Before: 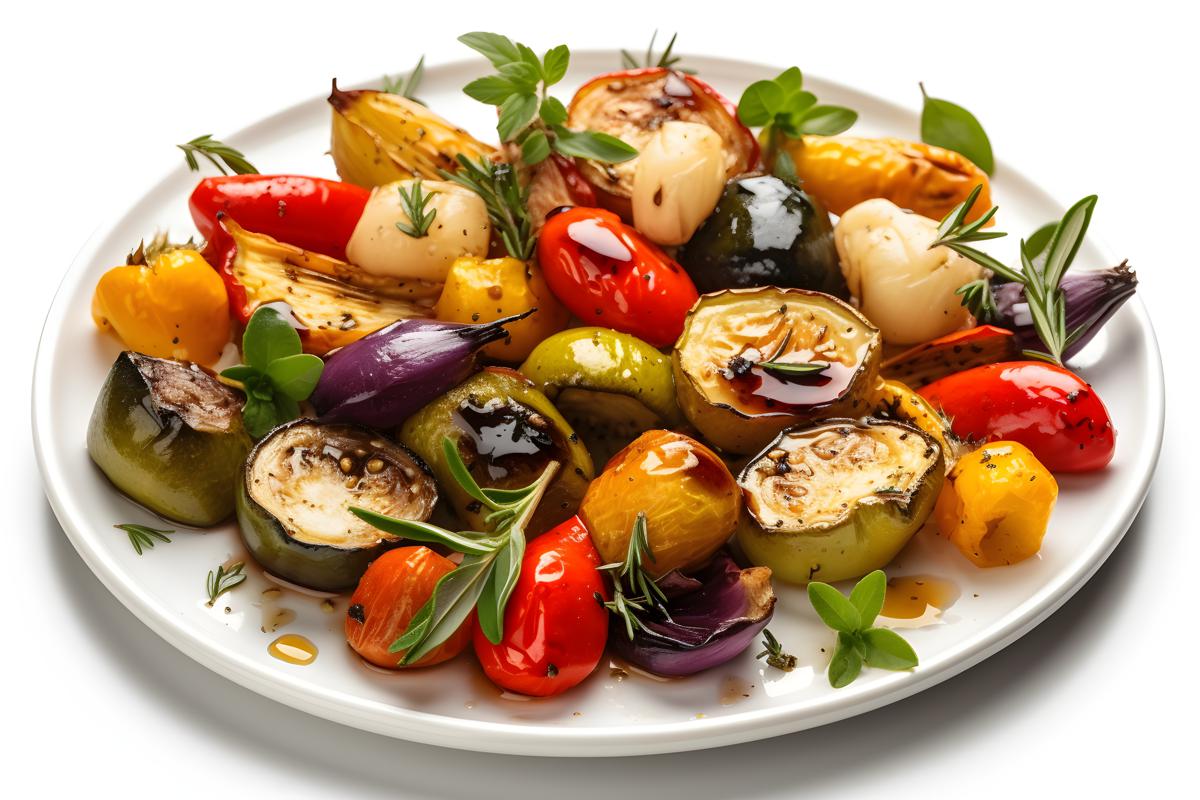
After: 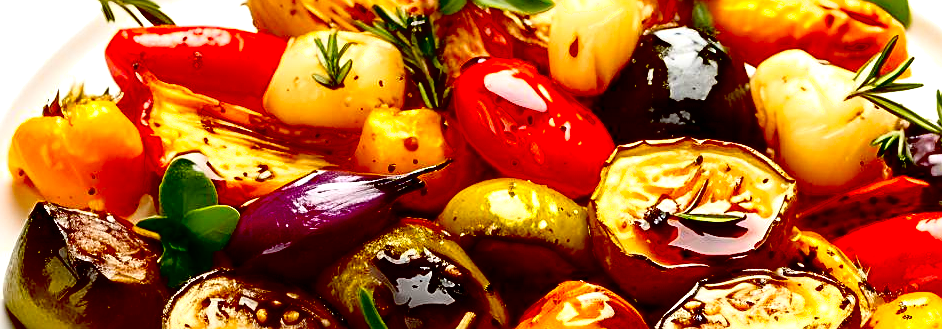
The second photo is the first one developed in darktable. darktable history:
crop: left 7.003%, top 18.668%, right 14.44%, bottom 40.202%
contrast brightness saturation: contrast 0.091, saturation 0.274
sharpen: on, module defaults
shadows and highlights: shadows -0.982, highlights 40.78
haze removal: adaptive false
tone equalizer: -8 EV -0.441 EV, -7 EV -0.372 EV, -6 EV -0.368 EV, -5 EV -0.221 EV, -3 EV 0.231 EV, -2 EV 0.362 EV, -1 EV 0.41 EV, +0 EV 0.445 EV
exposure: black level correction 0.057, compensate highlight preservation false
